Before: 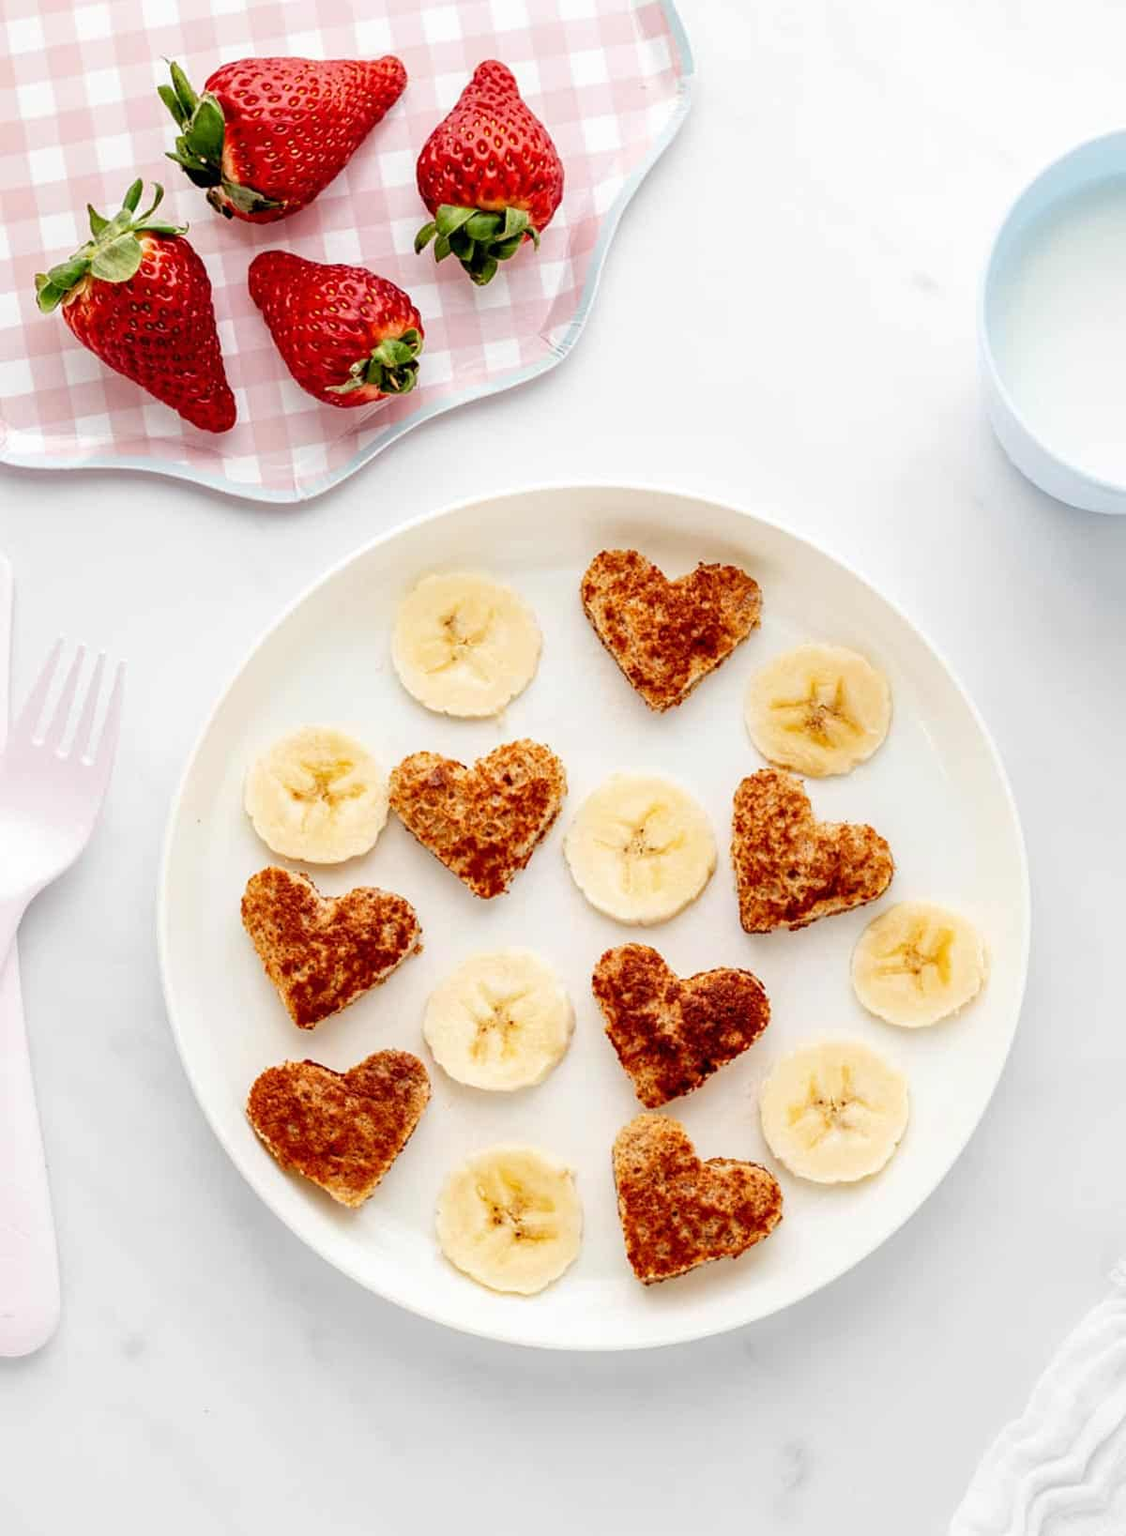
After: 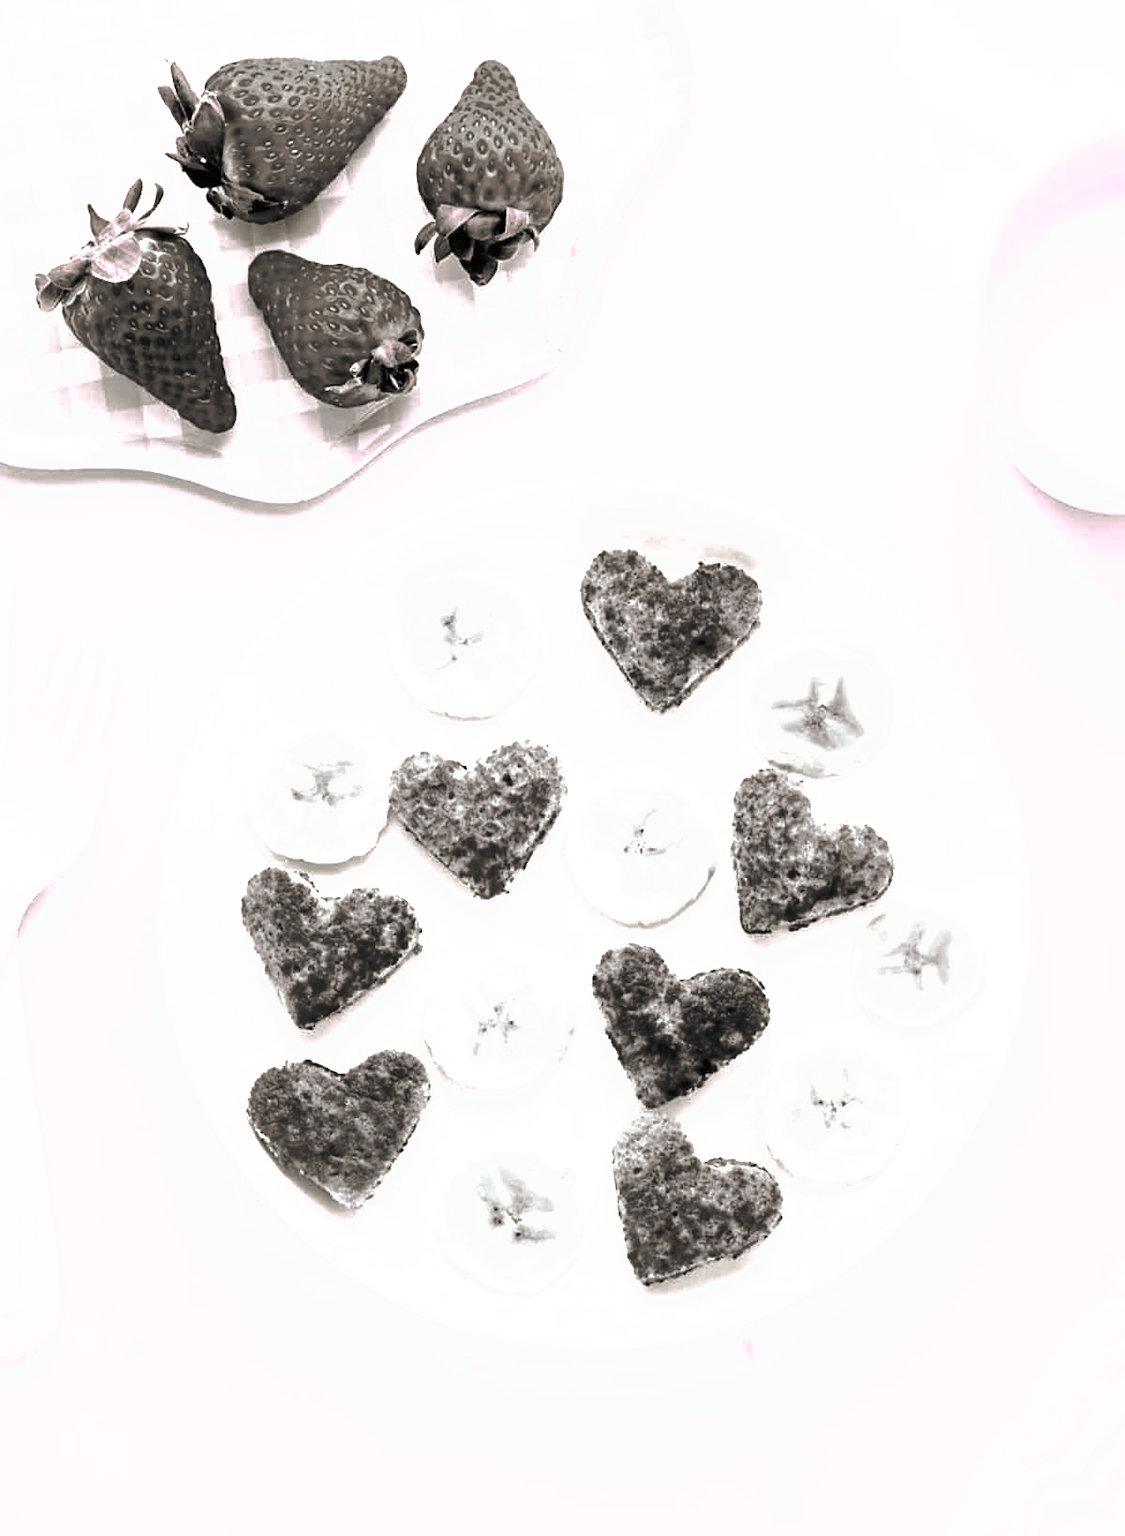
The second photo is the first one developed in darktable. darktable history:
tone curve: curves: ch0 [(0, 0) (0.003, 0.008) (0.011, 0.011) (0.025, 0.013) (0.044, 0.022) (0.069, 0.038) (0.1, 0.061) (0.136, 0.096) (0.177, 0.135) (0.224, 0.176) (0.277, 0.246) (0.335, 0.323) (0.399, 0.407) (0.468, 0.511) (0.543, 0.612) (0.623, 0.711) (0.709, 0.855) (0.801, 0.988) (0.898, 0.985) (1, 1)], preserve colors none
color look up table: target L [98.26, 73.28, 83.87, 77.74, 95.64, 70.88, 69.94, 66.32, 54.03, 53.98, 54.04, 44.83, 29.7, 200.2, 100.73, 95.11, 69.81, 69.18, 58.64, 50.9, 50.21, 50.26, 50.82, 37.13, 32.34, 19.28, 98.29, 76.6, 69.96, 64.75, 65.53, 63.98, 51.91, 52.41, 49.15, 50.9, 37.86, 28.29, 35.69, 8.261, 1.645, 83.56, 100.15, 76.77, 74.55, 65.49, 60.38, 44.63, 26.09], target a [6.437, 0.239, 38.46, 0.367, 6.745, 0.408, 0.348, 1.044, 2.62, 2.455, 2.714, 1.25, 0.629, 0, 0, 3.447, 0.605, 0.289, 2.022, 2.496, 1.924, 2.084, 2.167, 0.944, 0.887, 0.213, 6.541, 0.452, 0.485, 1.089, 1.057, 1.047, 2.676, 2.579, 1.77, 2.496, 1.545, 0.408, 1.079, 0.553, -0.077, 38.17, 0.467, 0.221, 0.311, 0.896, 1.265, 1.636, 0.352], target b [-3.027, 0.658, -18.26, -0.278, -3.811, 0.702, 0.966, 1.981, 5.554, 4.959, 5.059, 2.915, 1.941, 0, 0, -2.429, 0.775, 1.292, 5.045, 4.442, 3.762, 4.628, 4.664, 2.504, 2.785, 0.609, -3.487, 0.161, 0.45, 2.36, 2.331, 2.469, 5.622, 5.207, 4.491, 4.442, 2.324, 2.037, 2.878, 0.184, 0.946, -14.91, -0.353, 0.074, 0.428, 1.896, 4.712, 2.659, 1.785], num patches 49
